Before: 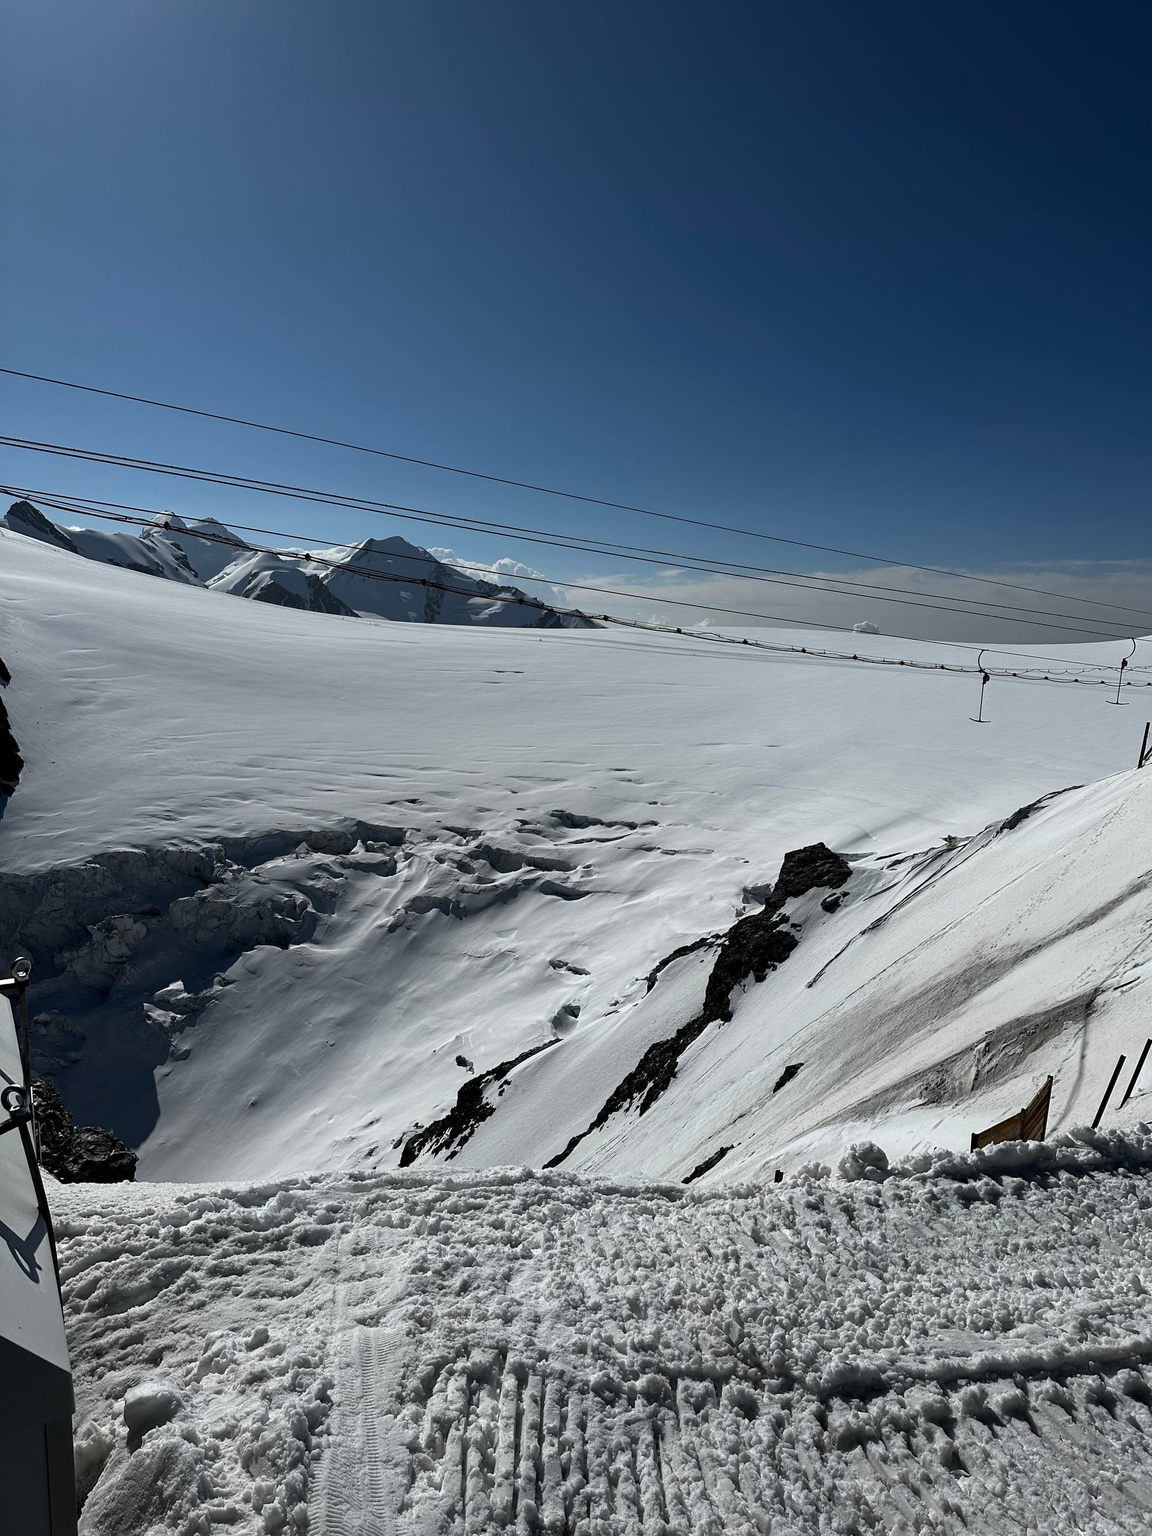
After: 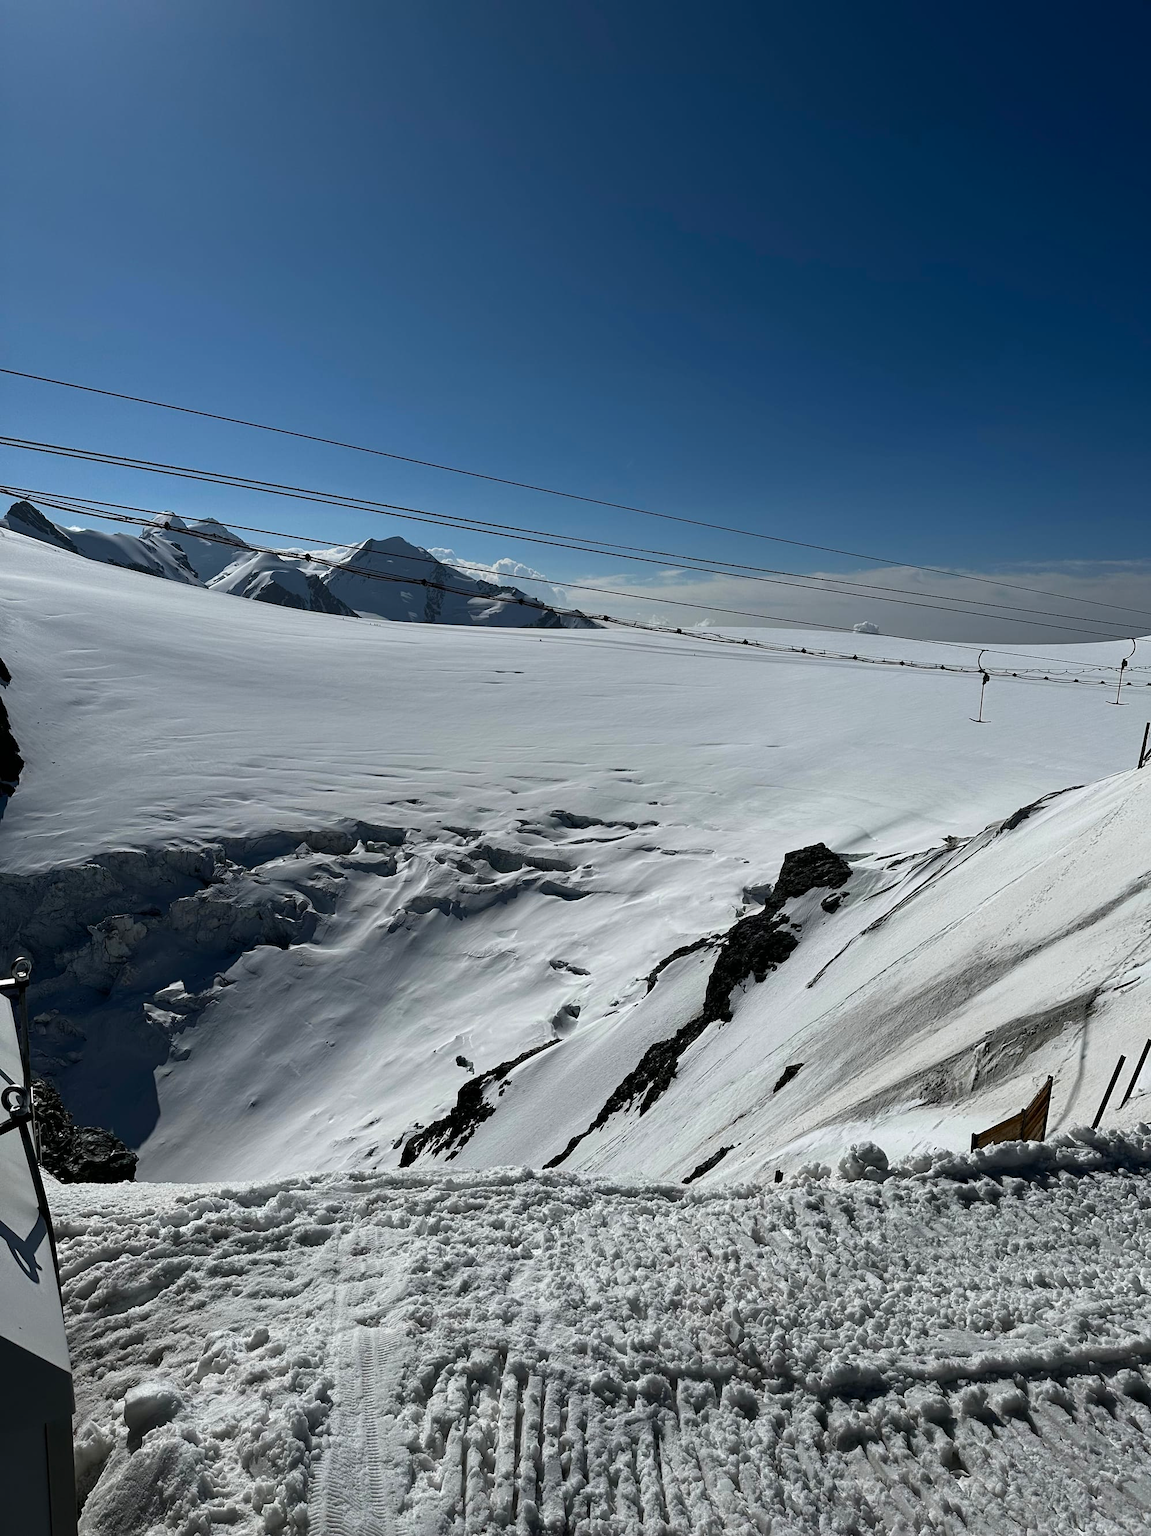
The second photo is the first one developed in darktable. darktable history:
contrast brightness saturation: contrast 0.036, saturation 0.153
